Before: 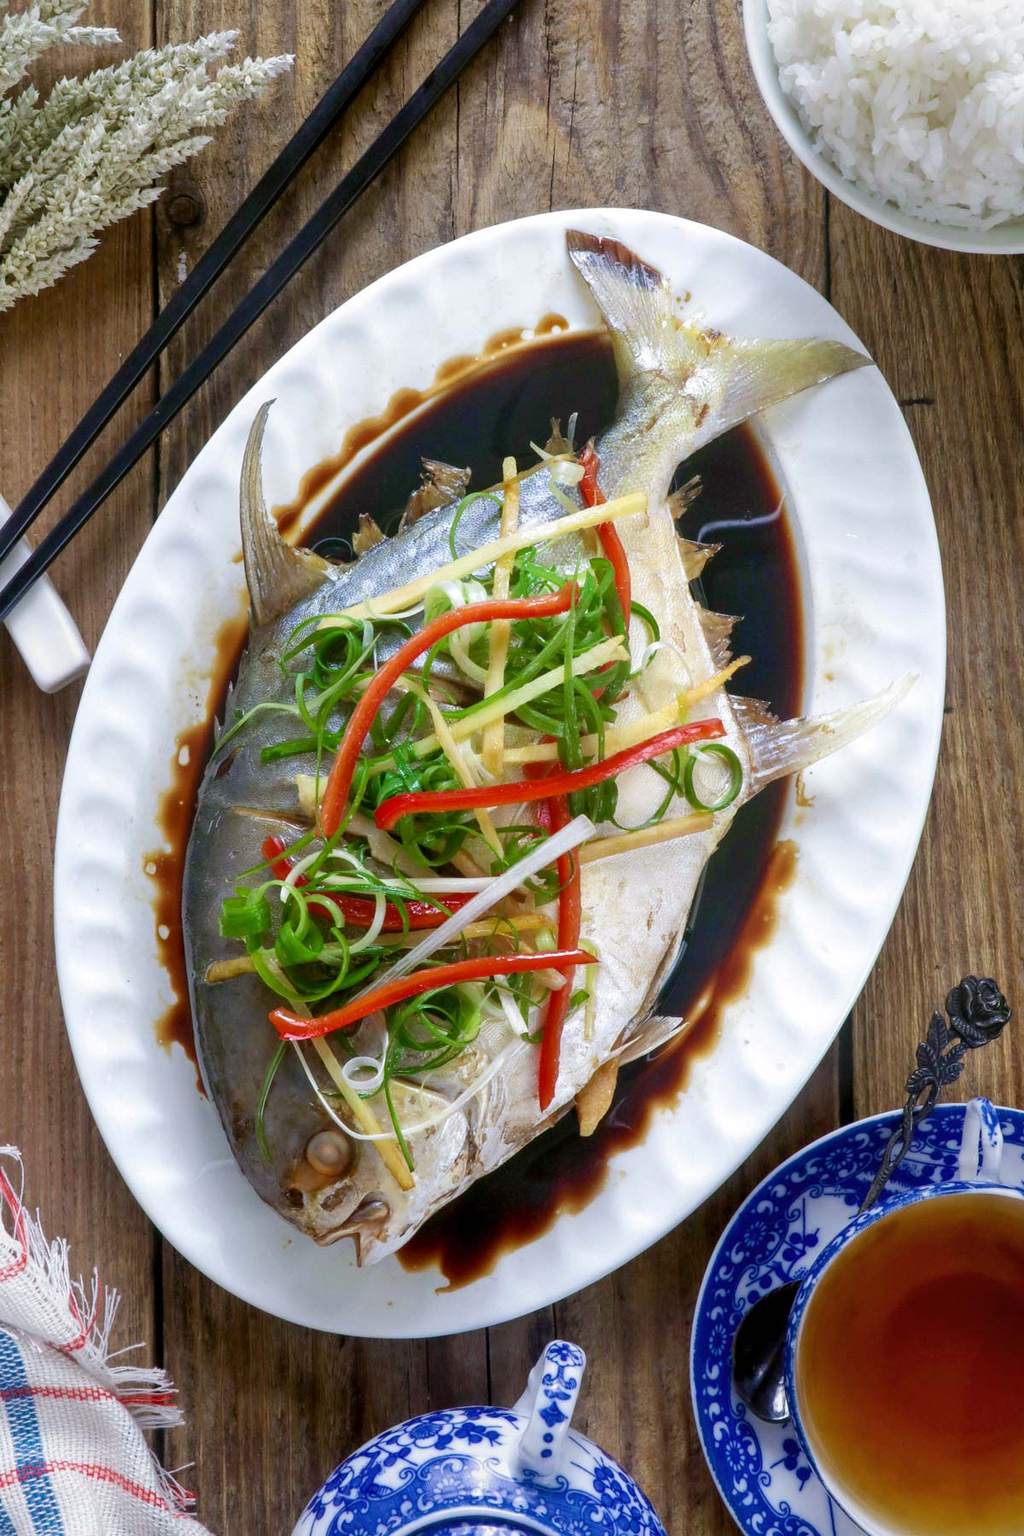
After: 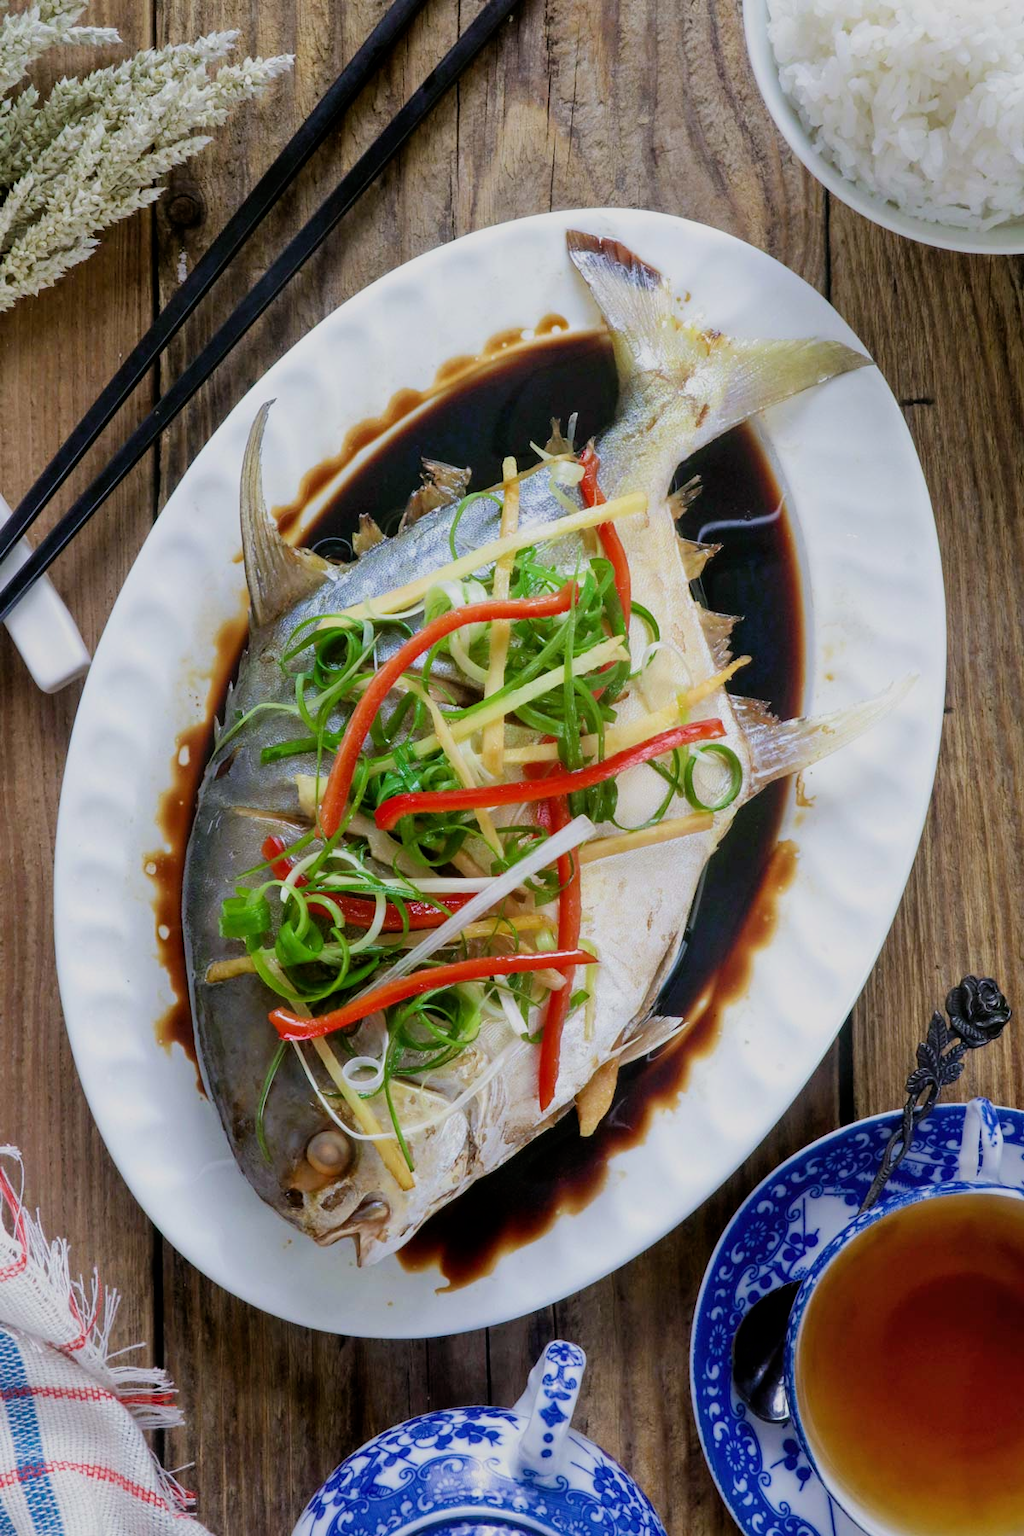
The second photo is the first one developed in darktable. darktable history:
filmic rgb: black relative exposure -7.98 EV, white relative exposure 4.02 EV, hardness 4.1, color science v6 (2022)
